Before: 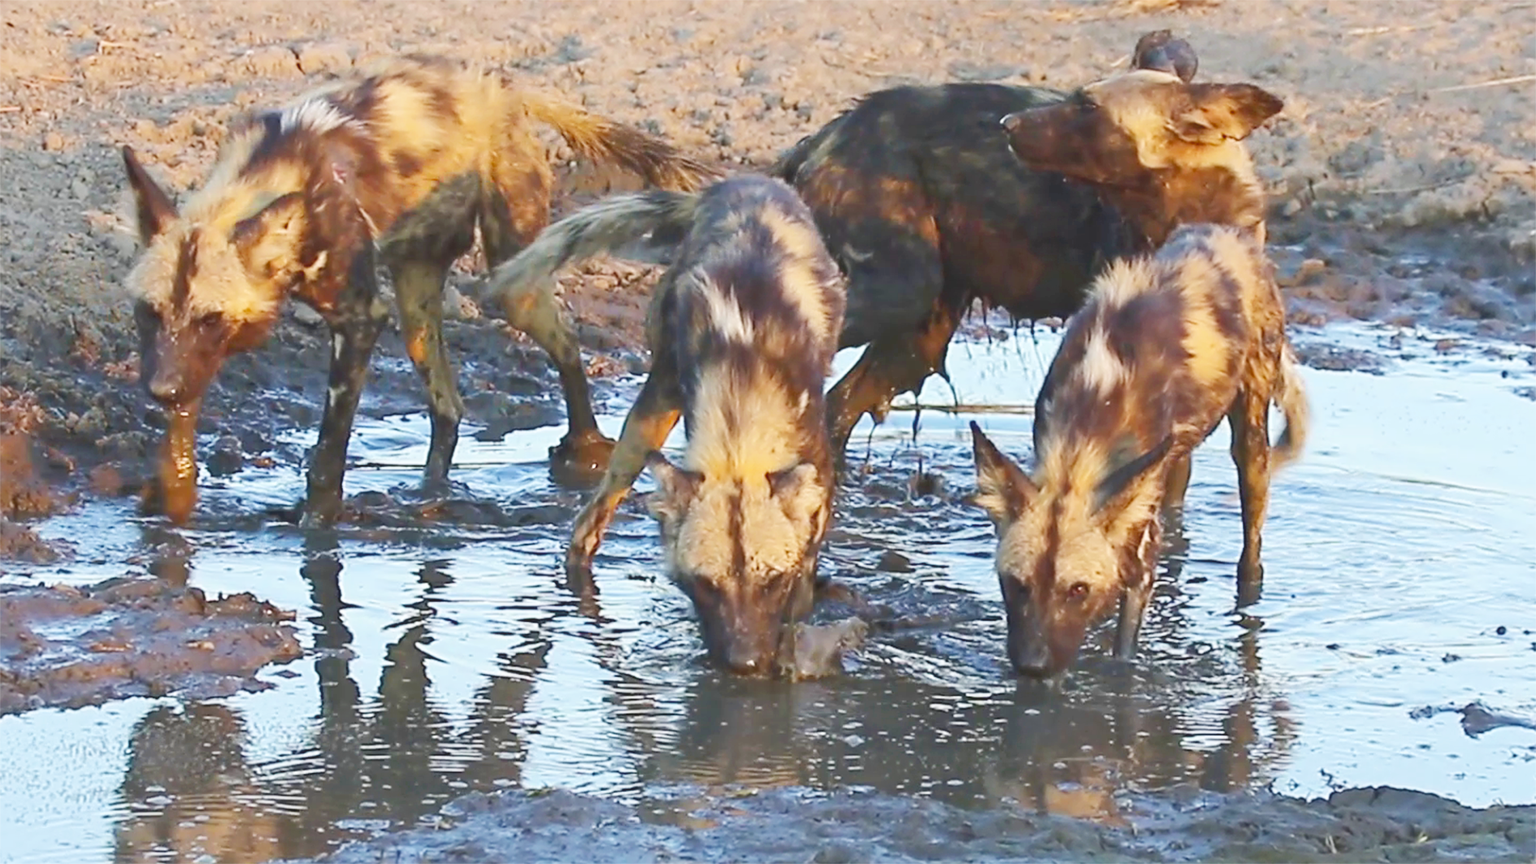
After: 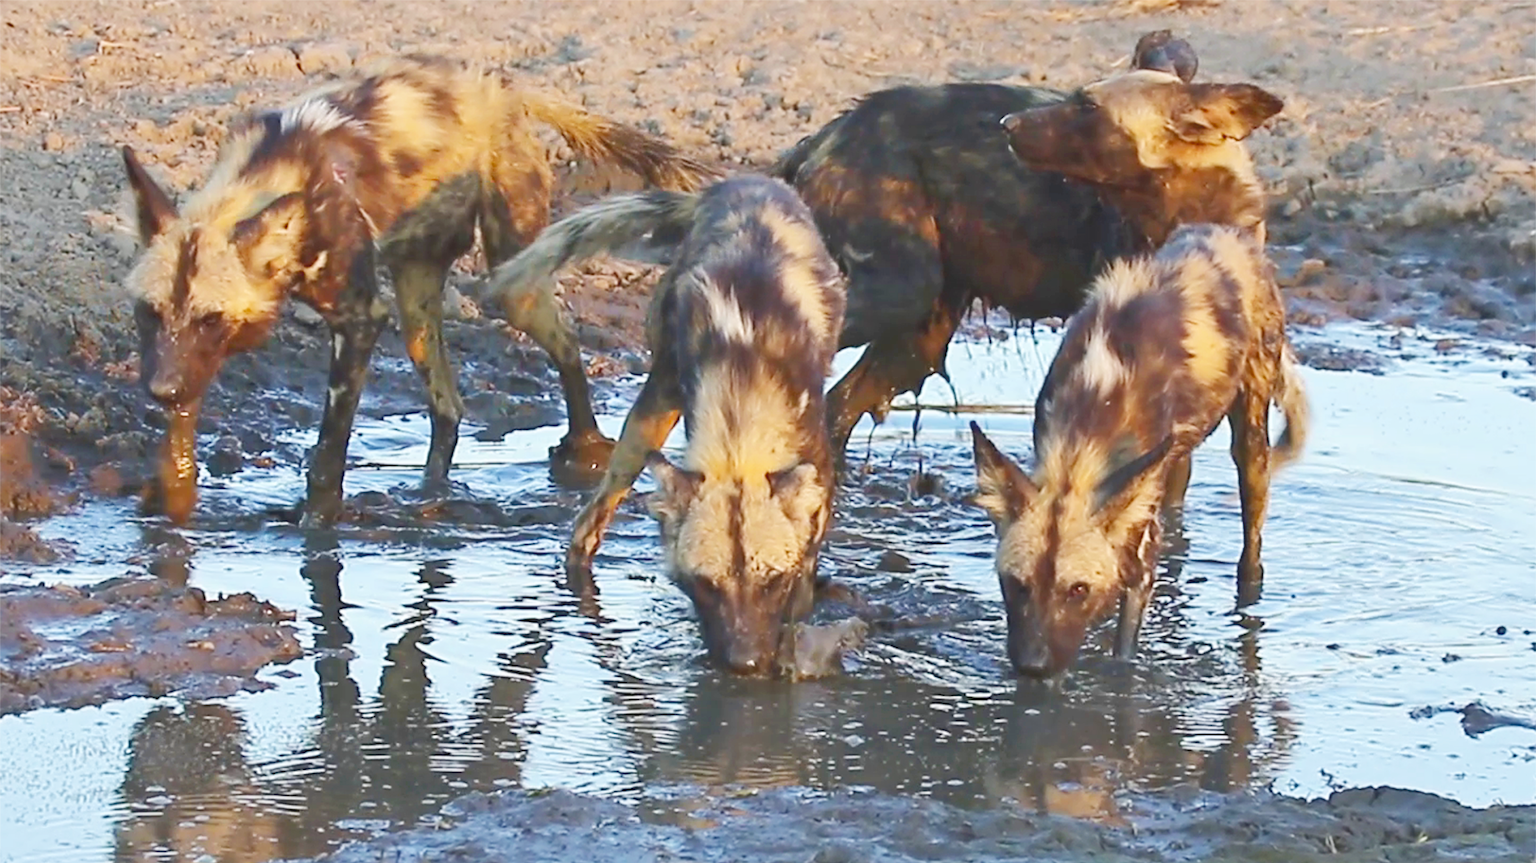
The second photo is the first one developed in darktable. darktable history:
shadows and highlights: shadows 37.33, highlights -26.93, soften with gaussian
